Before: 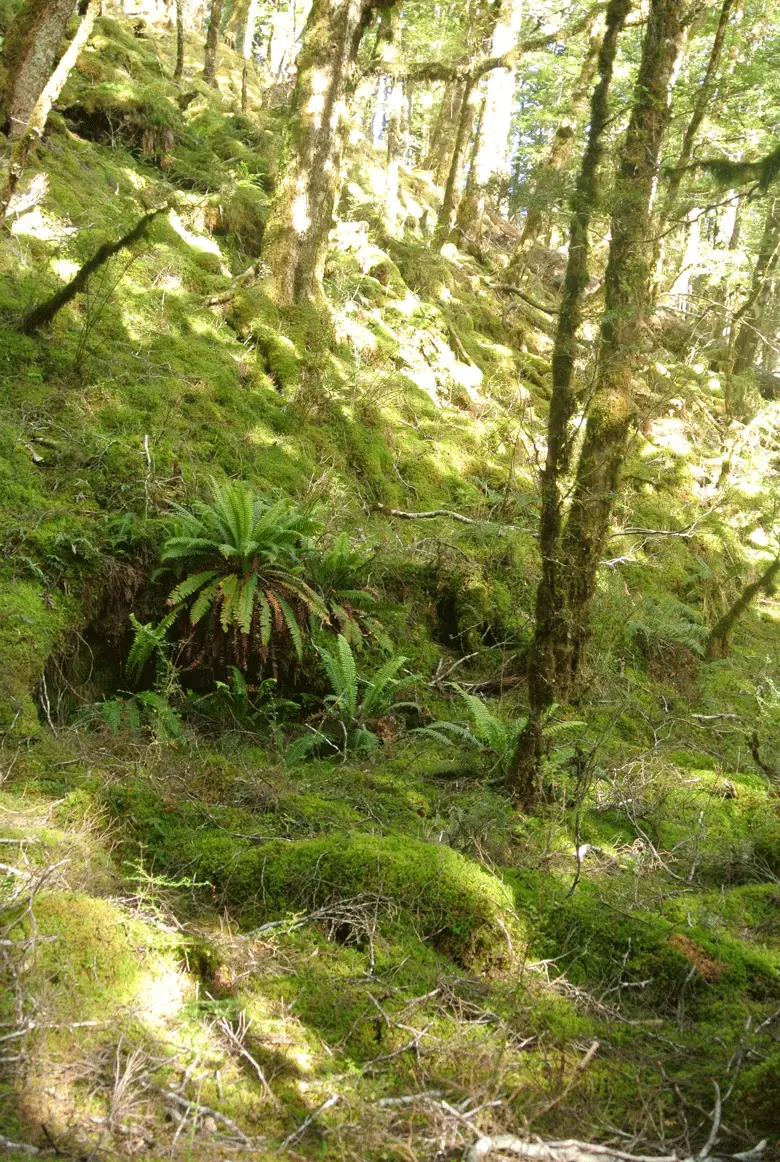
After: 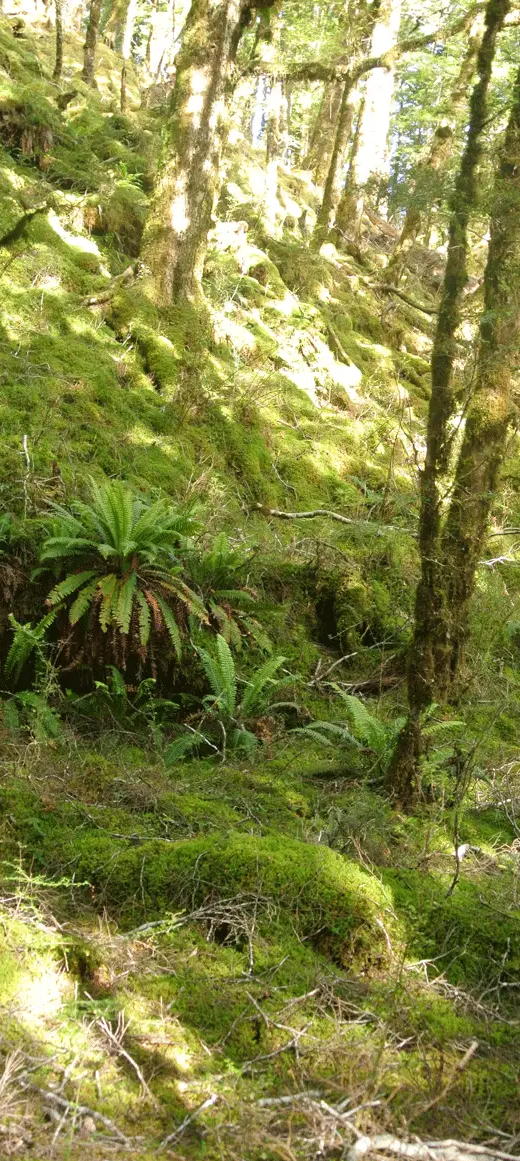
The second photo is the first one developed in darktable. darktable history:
crop and rotate: left 15.574%, right 17.733%
